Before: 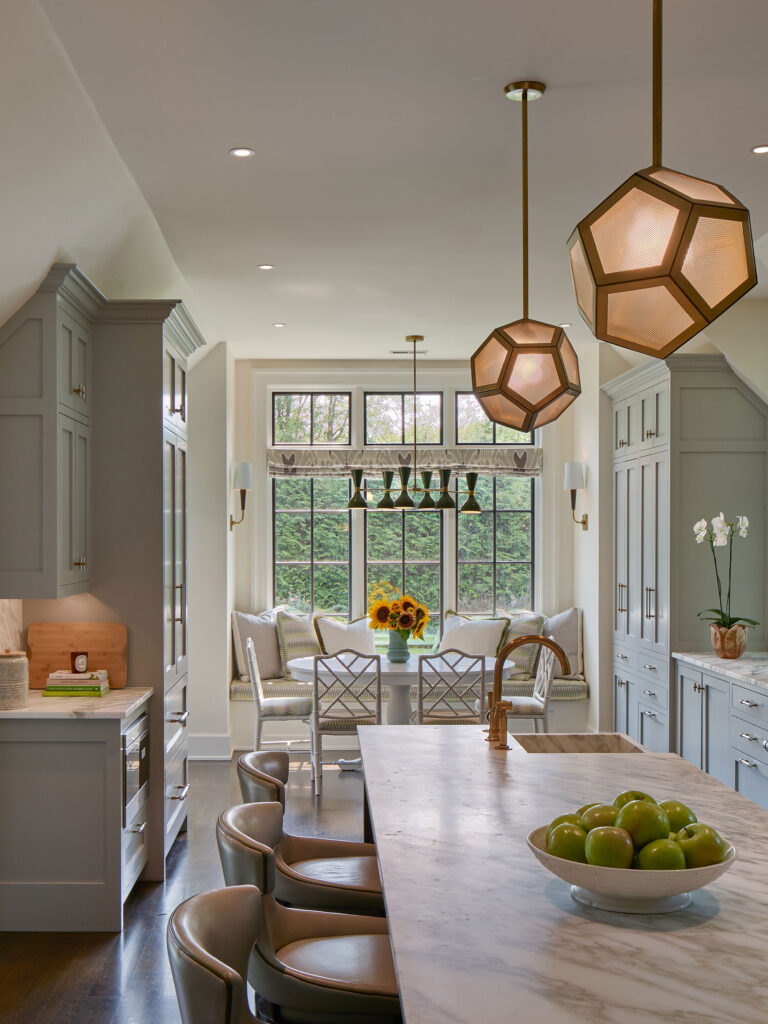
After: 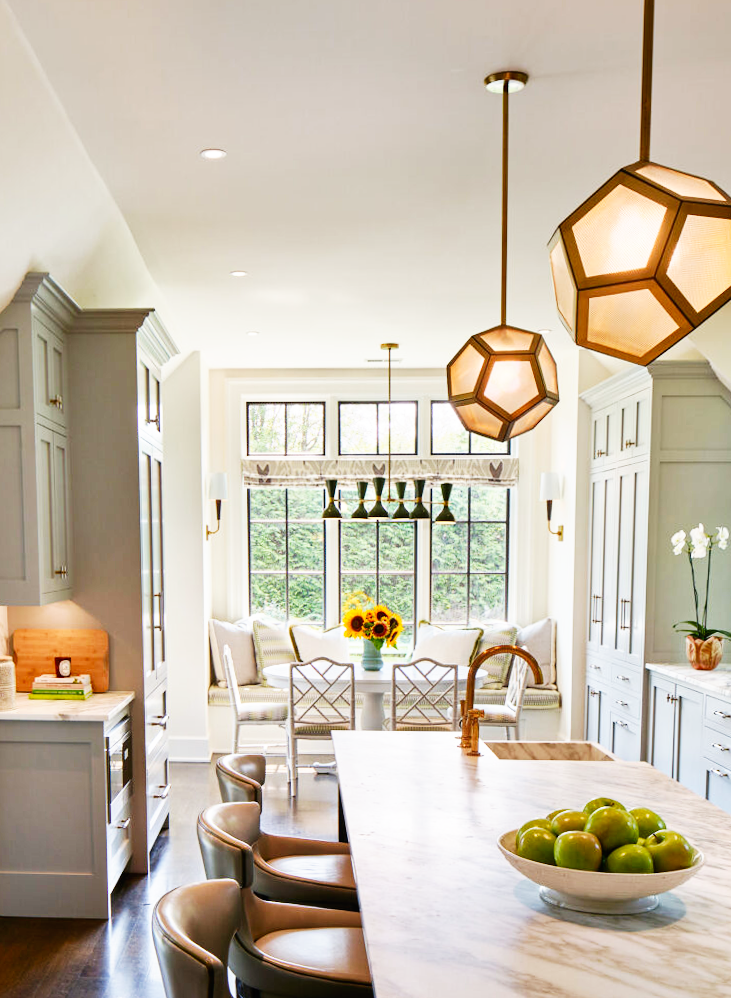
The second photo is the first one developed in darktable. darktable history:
rotate and perspective: rotation 0.074°, lens shift (vertical) 0.096, lens shift (horizontal) -0.041, crop left 0.043, crop right 0.952, crop top 0.024, crop bottom 0.979
base curve: curves: ch0 [(0, 0) (0.007, 0.004) (0.027, 0.03) (0.046, 0.07) (0.207, 0.54) (0.442, 0.872) (0.673, 0.972) (1, 1)], preserve colors none
